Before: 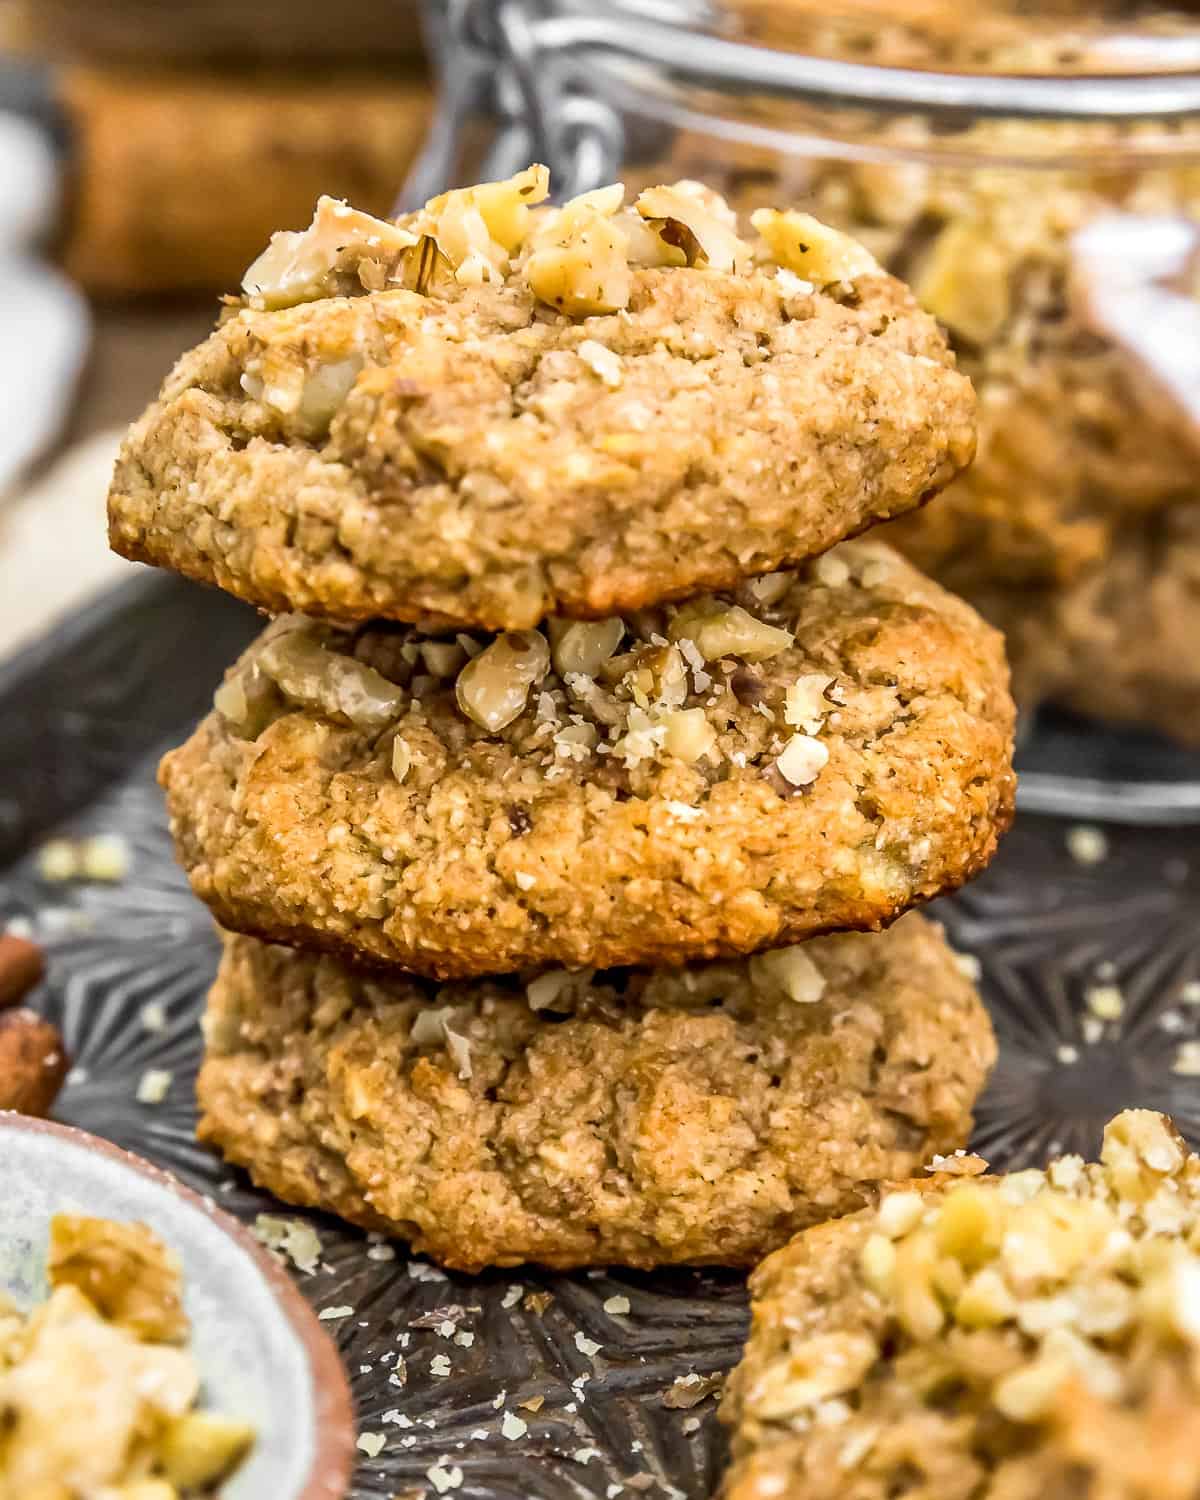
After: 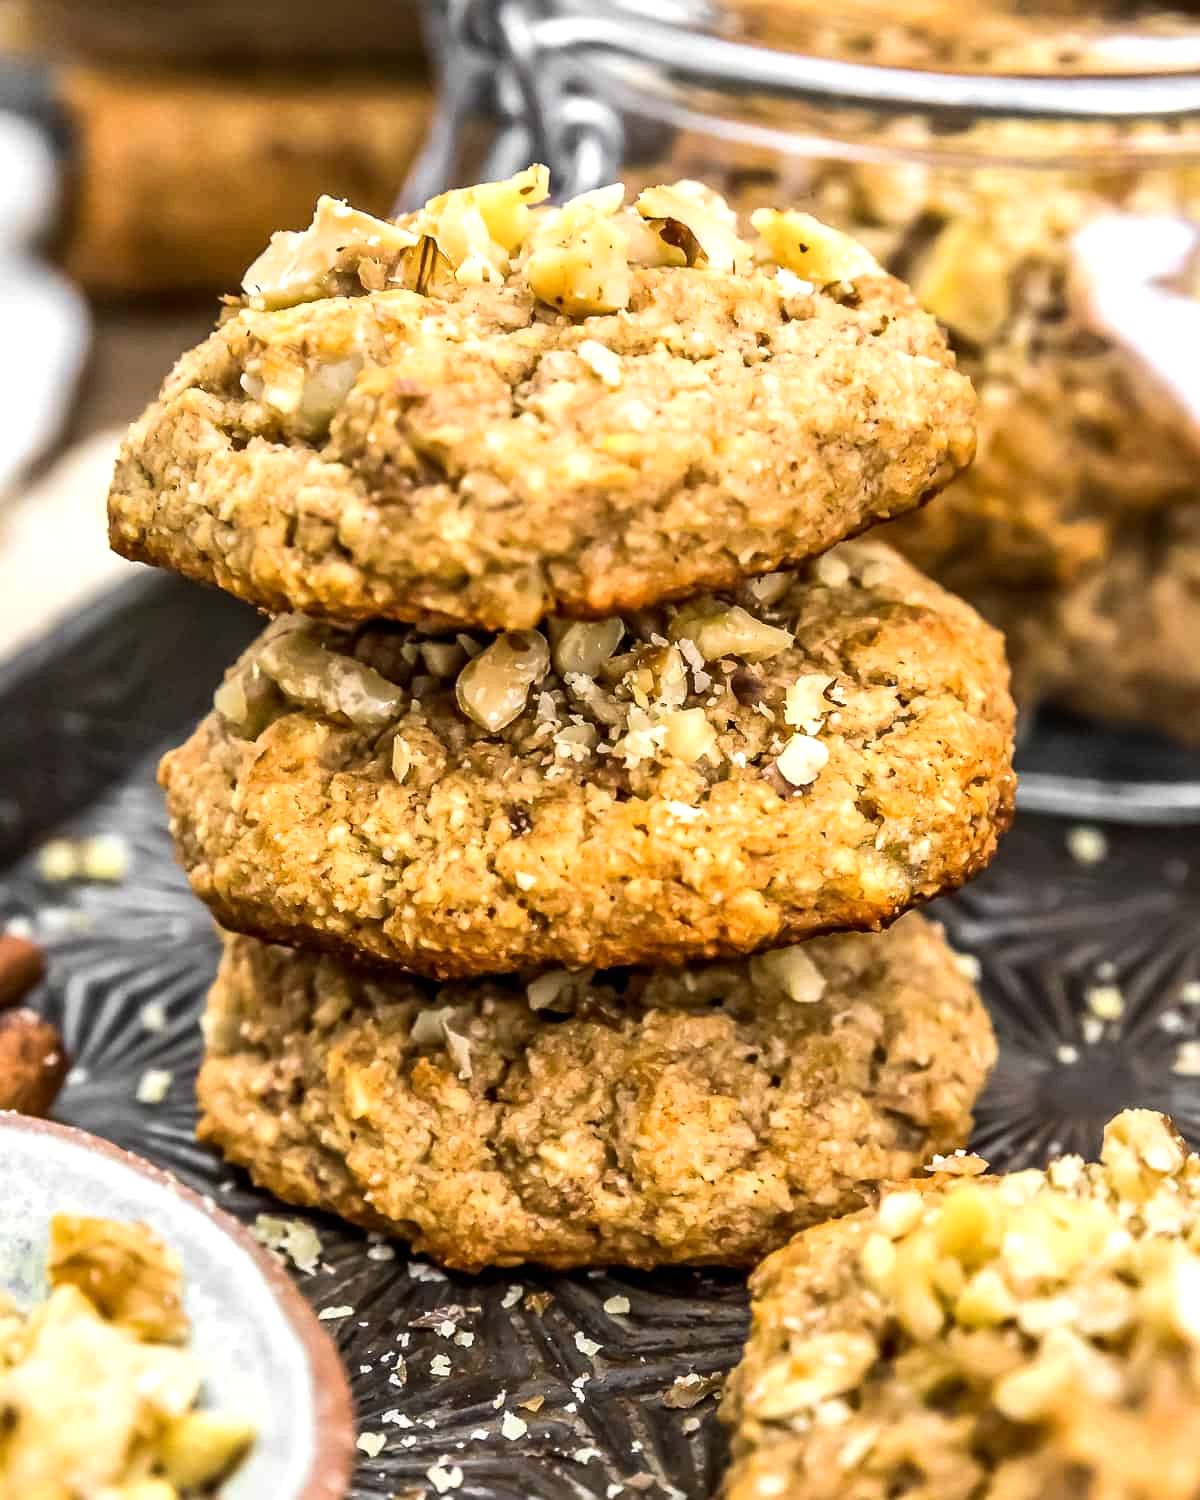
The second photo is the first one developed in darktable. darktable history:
tone equalizer: -8 EV -0.425 EV, -7 EV -0.354 EV, -6 EV -0.339 EV, -5 EV -0.212 EV, -3 EV 0.242 EV, -2 EV 0.356 EV, -1 EV 0.364 EV, +0 EV 0.391 EV, edges refinement/feathering 500, mask exposure compensation -1.57 EV, preserve details no
